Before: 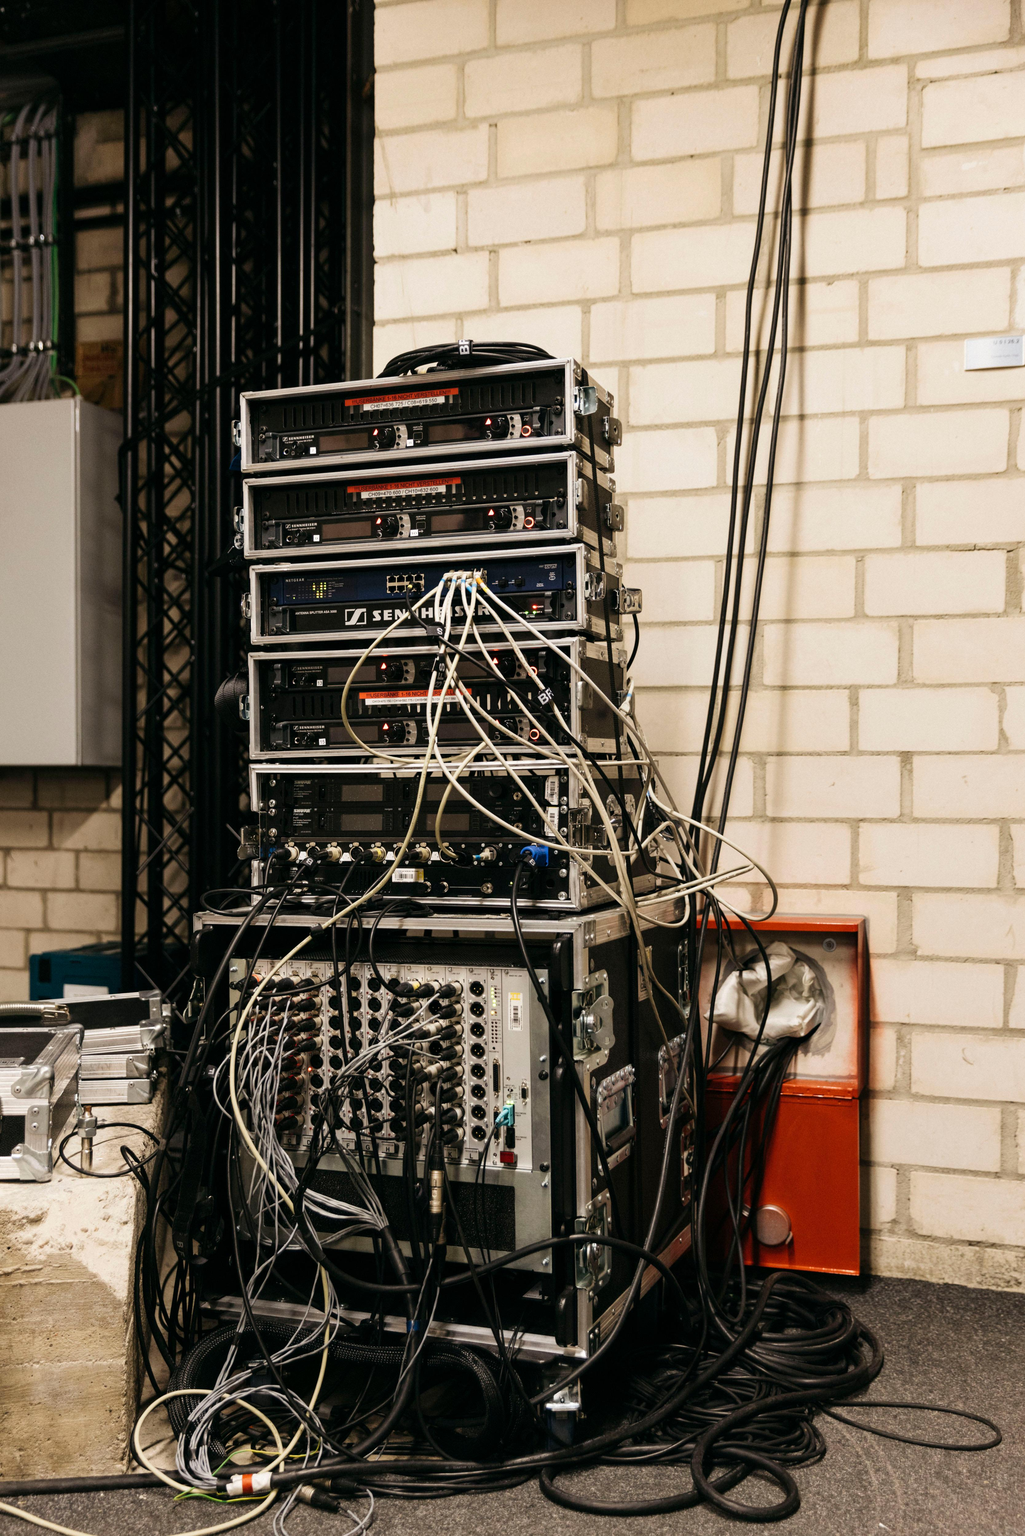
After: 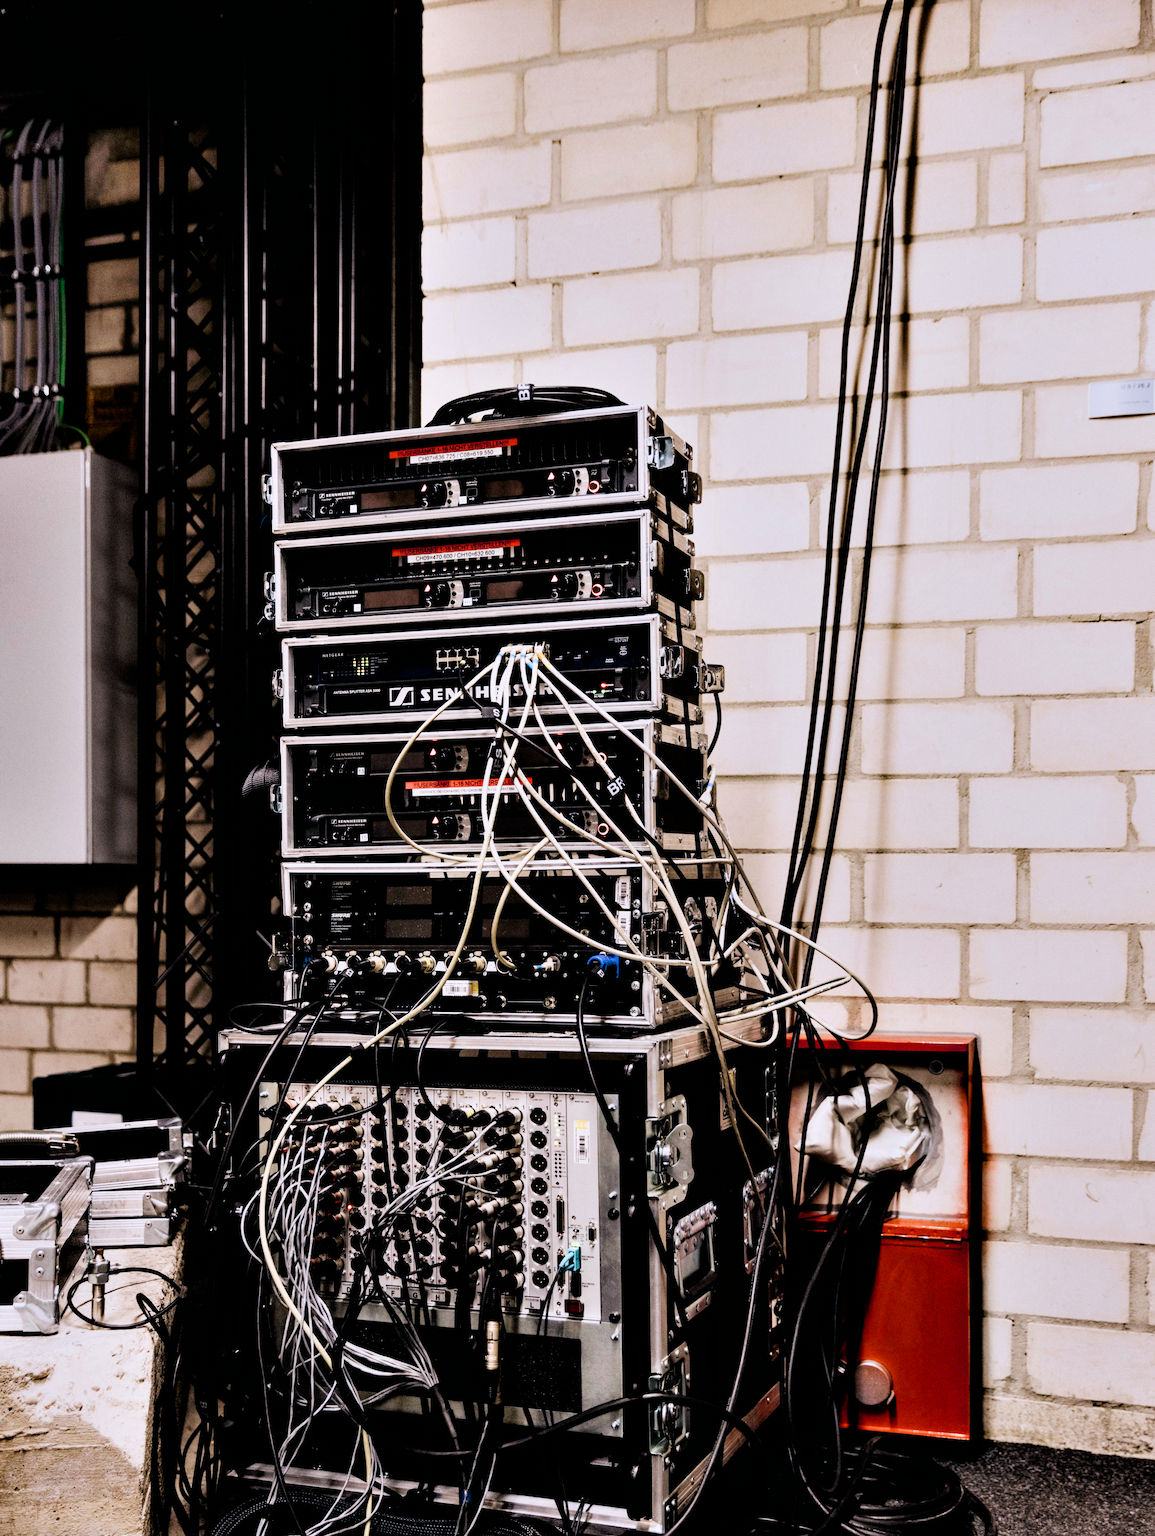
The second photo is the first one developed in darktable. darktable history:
color balance rgb: perceptual saturation grading › global saturation 20%, perceptual saturation grading › highlights -25.477%, perceptual saturation grading › shadows 24.848%, global vibrance 9.494%
filmic rgb: black relative exposure -5.08 EV, white relative exposure 3.98 EV, hardness 2.9, contrast 1.296, highlights saturation mix -9.2%
color calibration: illuminant custom, x 0.363, y 0.385, temperature 4527.52 K
contrast equalizer: y [[0.6 ×6], [0.55 ×6], [0 ×6], [0 ×6], [0 ×6]]
crop and rotate: top 0%, bottom 11.397%
